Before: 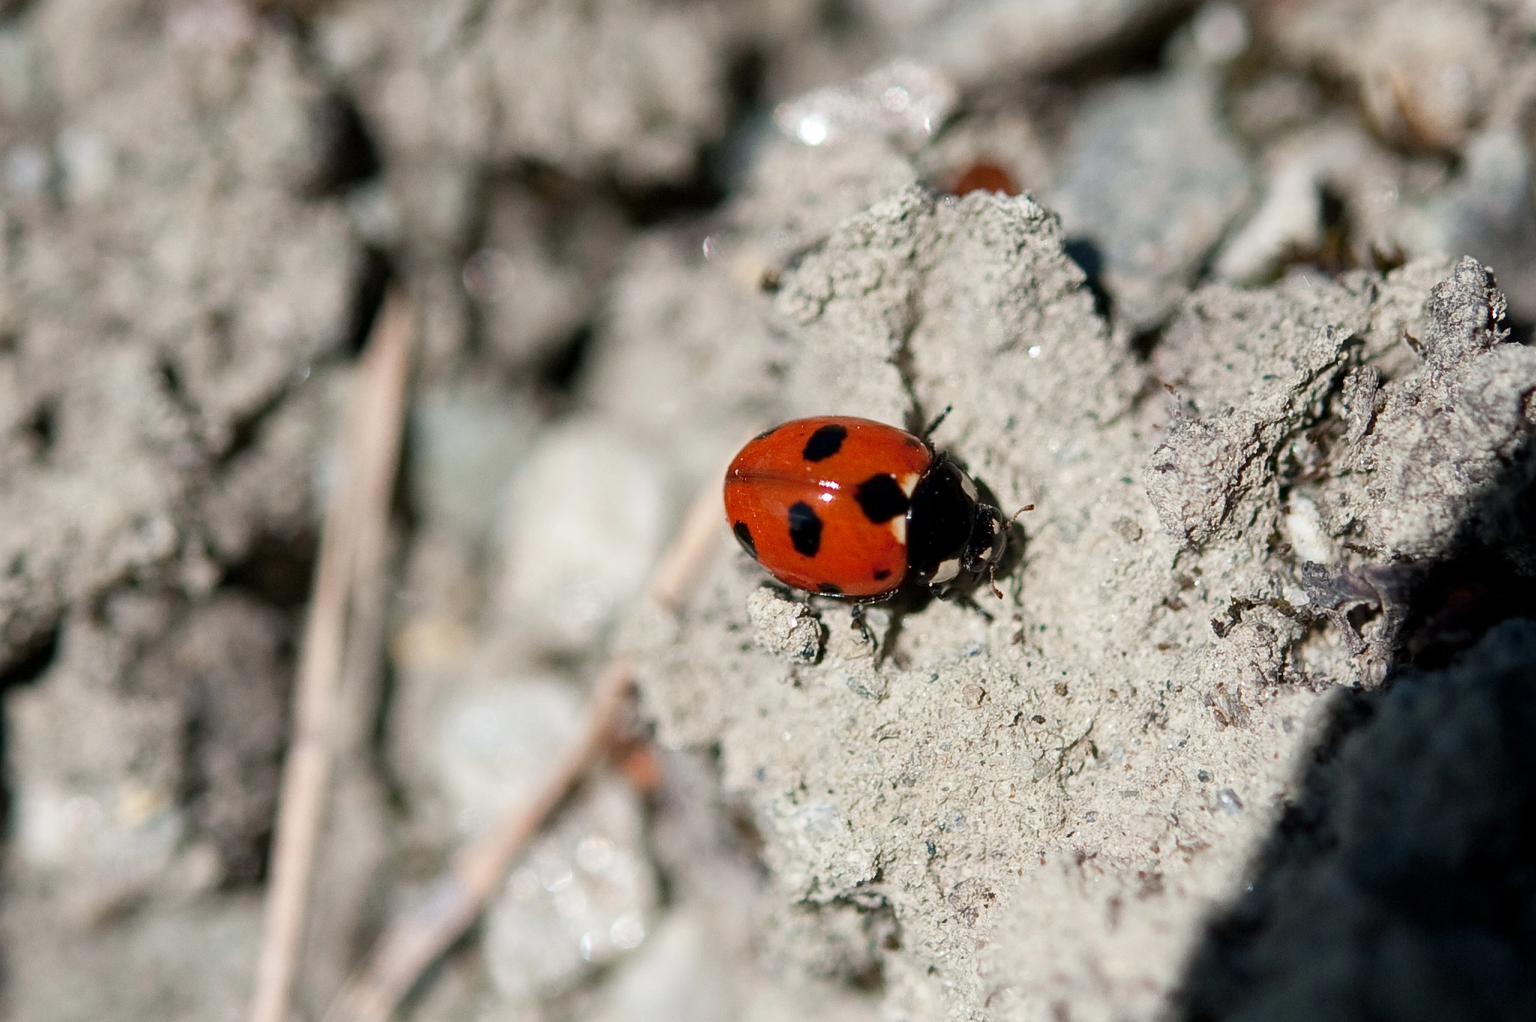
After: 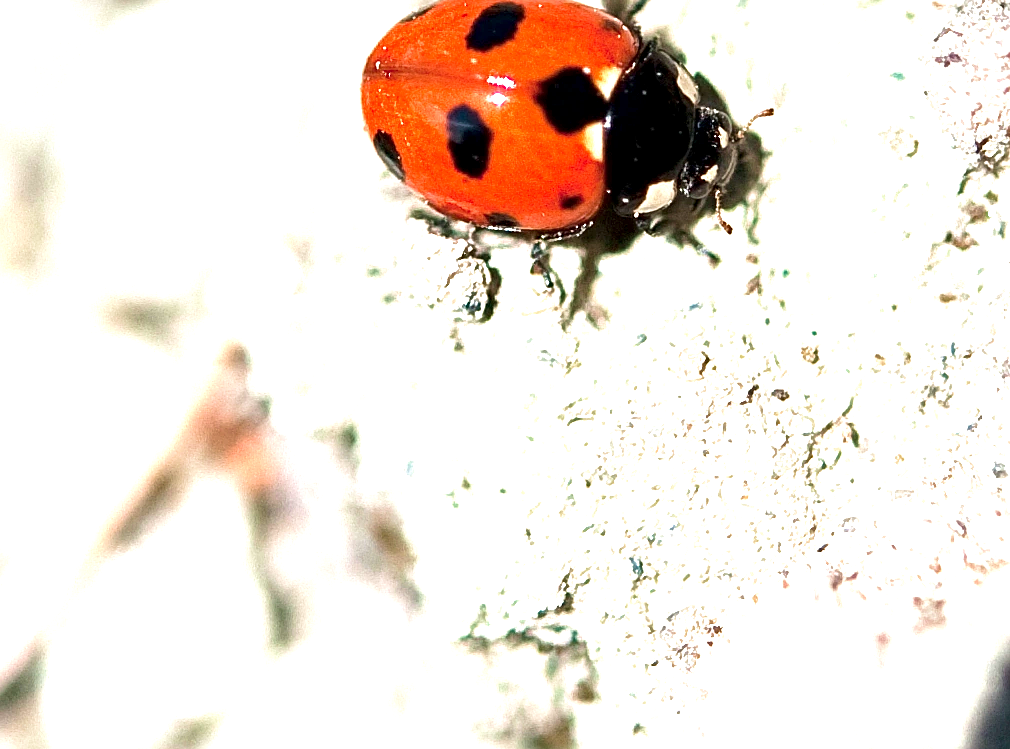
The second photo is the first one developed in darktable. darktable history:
exposure: black level correction 0.001, exposure 1.652 EV, compensate exposure bias true, compensate highlight preservation false
velvia: on, module defaults
sharpen: on, module defaults
crop: left 29.525%, top 41.466%, right 21.104%, bottom 3.488%
